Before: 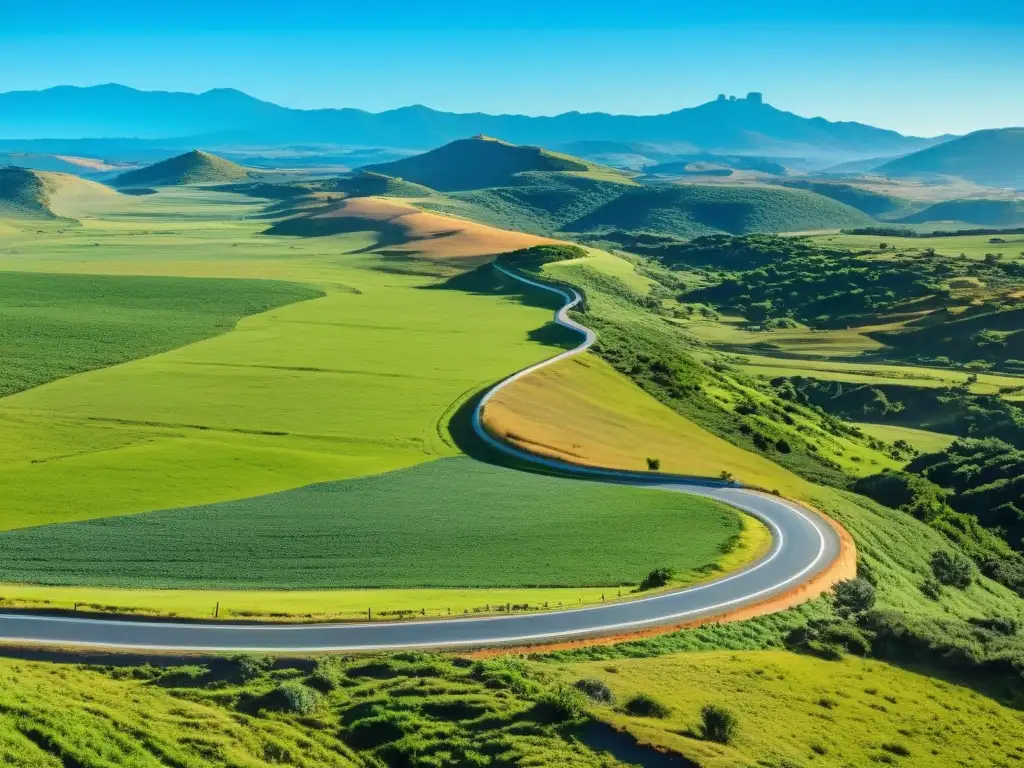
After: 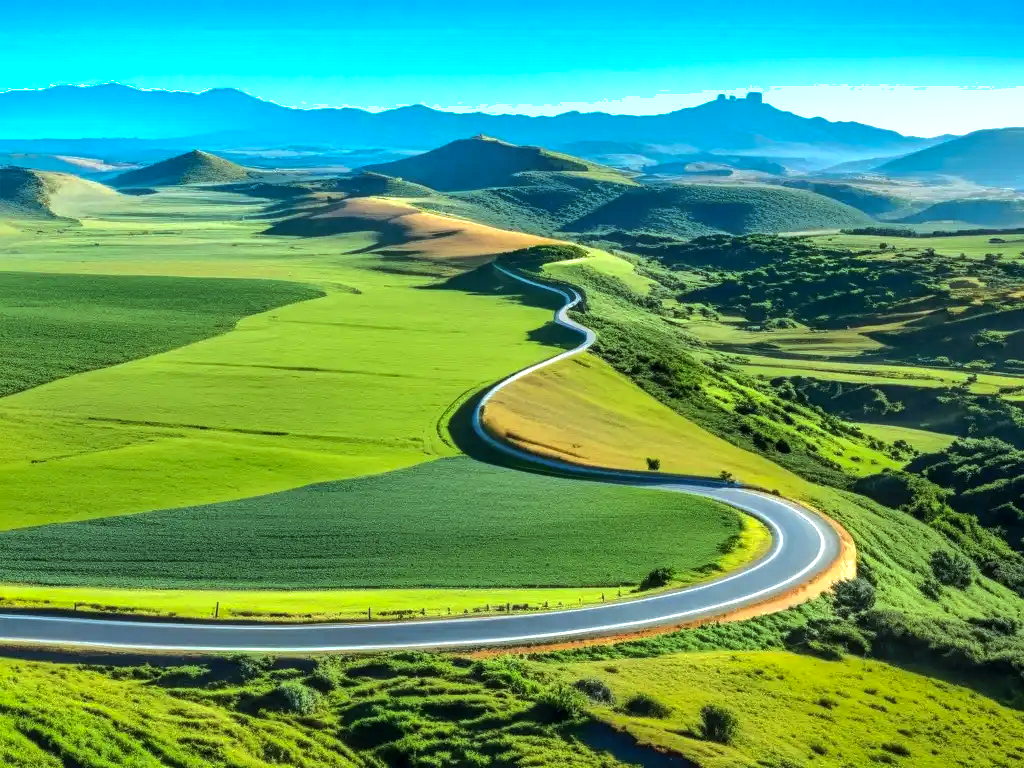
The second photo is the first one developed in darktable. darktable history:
white balance: red 0.925, blue 1.046
tone equalizer: -8 EV -0.75 EV, -7 EV -0.7 EV, -6 EV -0.6 EV, -5 EV -0.4 EV, -3 EV 0.4 EV, -2 EV 0.6 EV, -1 EV 0.7 EV, +0 EV 0.75 EV, edges refinement/feathering 500, mask exposure compensation -1.57 EV, preserve details no
local contrast: on, module defaults
shadows and highlights: on, module defaults
